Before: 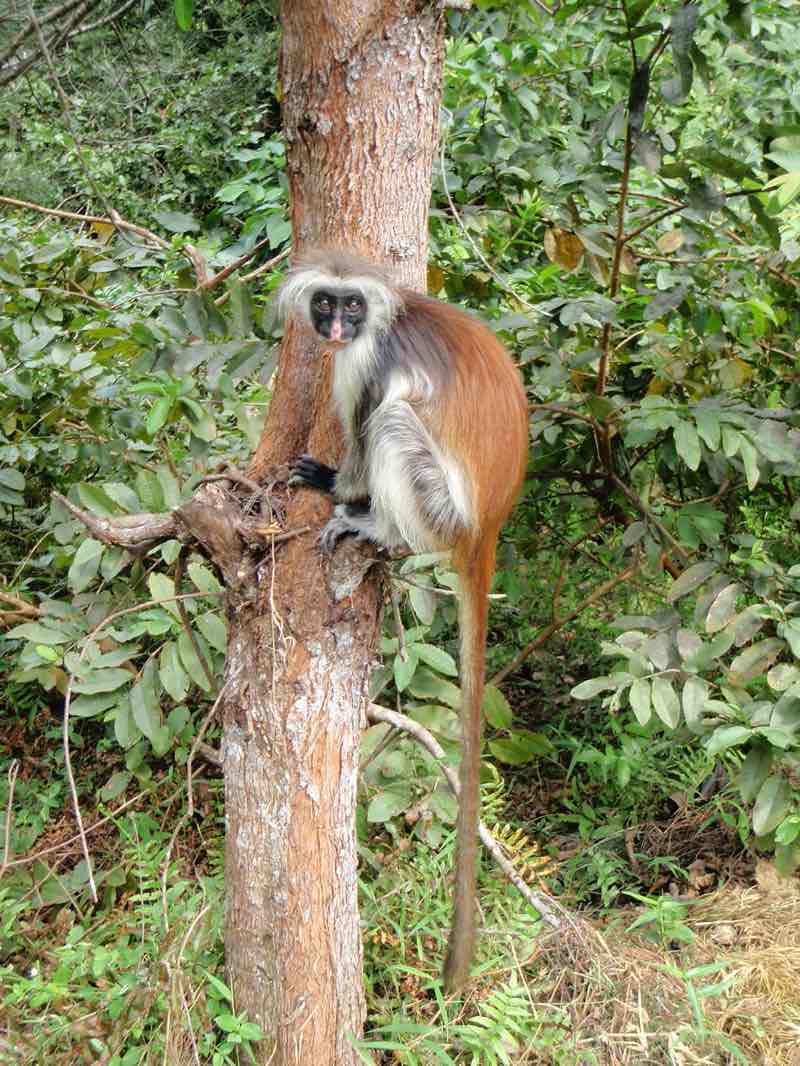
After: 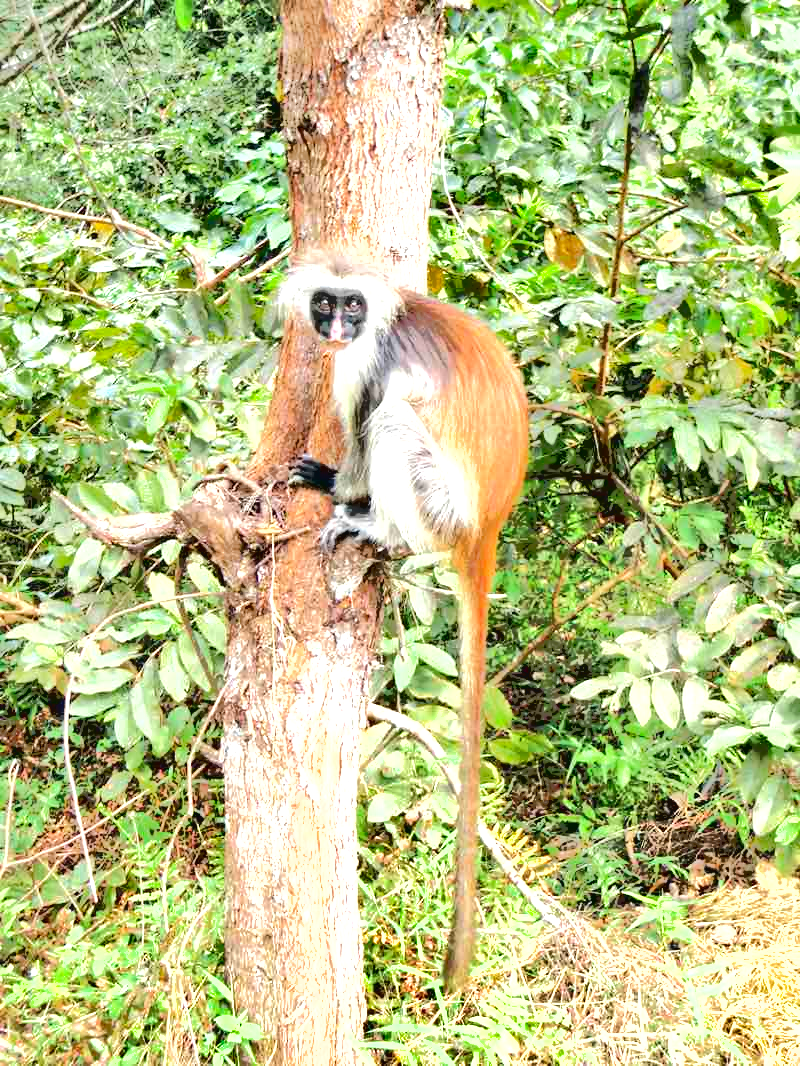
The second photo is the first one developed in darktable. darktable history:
exposure: black level correction 0, exposure 1.687 EV, compensate highlight preservation false
tone curve: curves: ch0 [(0, 0) (0.003, 0.051) (0.011, 0.052) (0.025, 0.055) (0.044, 0.062) (0.069, 0.068) (0.1, 0.077) (0.136, 0.098) (0.177, 0.145) (0.224, 0.223) (0.277, 0.314) (0.335, 0.43) (0.399, 0.518) (0.468, 0.591) (0.543, 0.656) (0.623, 0.726) (0.709, 0.809) (0.801, 0.857) (0.898, 0.918) (1, 1)], color space Lab, independent channels, preserve colors none
shadows and highlights: soften with gaussian
tone equalizer: -7 EV -0.646 EV, -6 EV 1.01 EV, -5 EV -0.469 EV, -4 EV 0.41 EV, -3 EV 0.409 EV, -2 EV 0.12 EV, -1 EV -0.149 EV, +0 EV -0.397 EV
